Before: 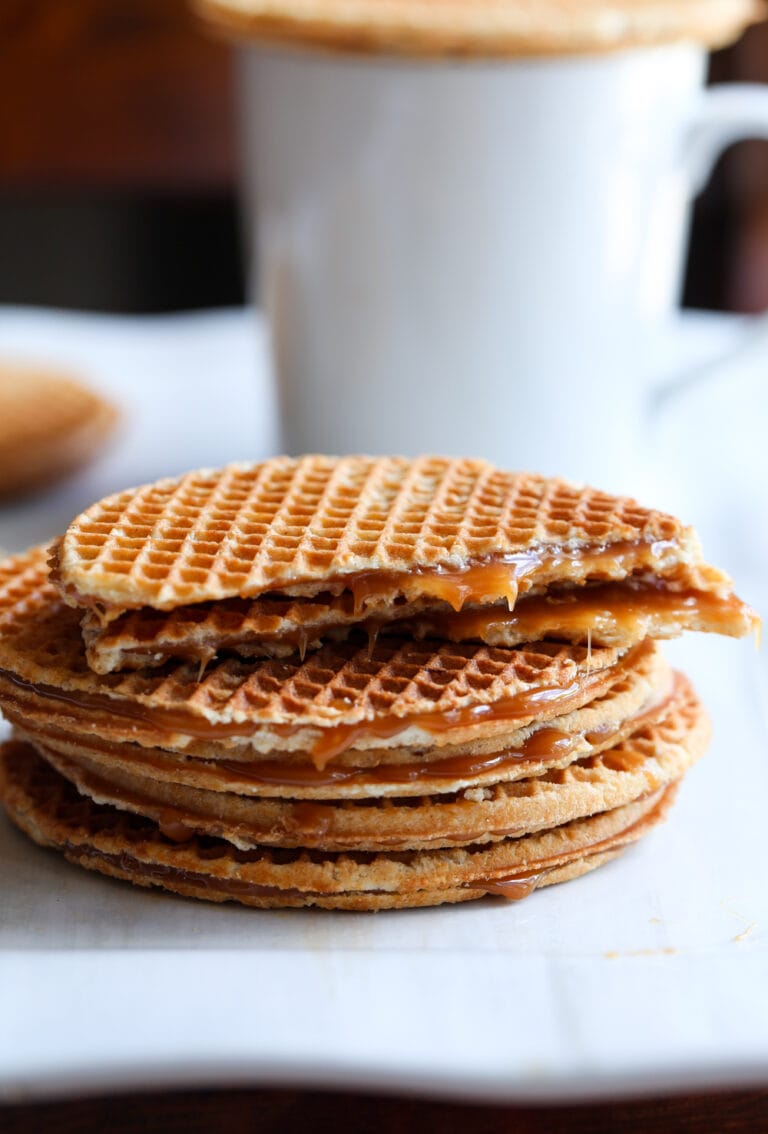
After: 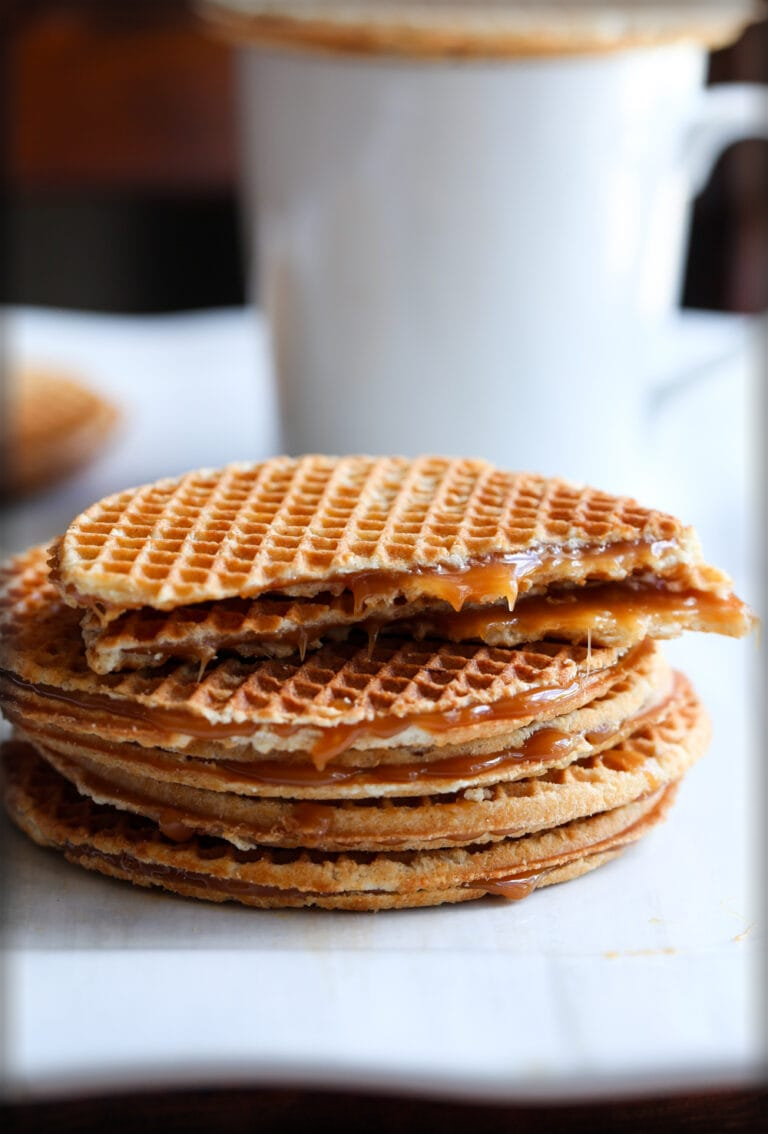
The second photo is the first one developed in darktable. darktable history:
vignetting: fall-off start 93.05%, fall-off radius 6.33%, brightness -0.575, automatic ratio true, width/height ratio 1.332, shape 0.052
